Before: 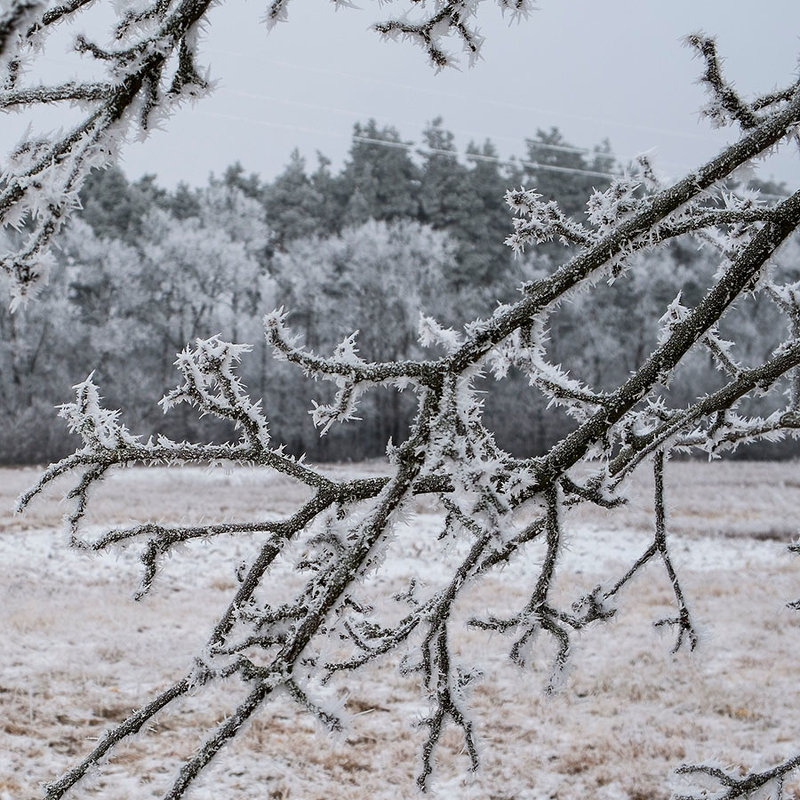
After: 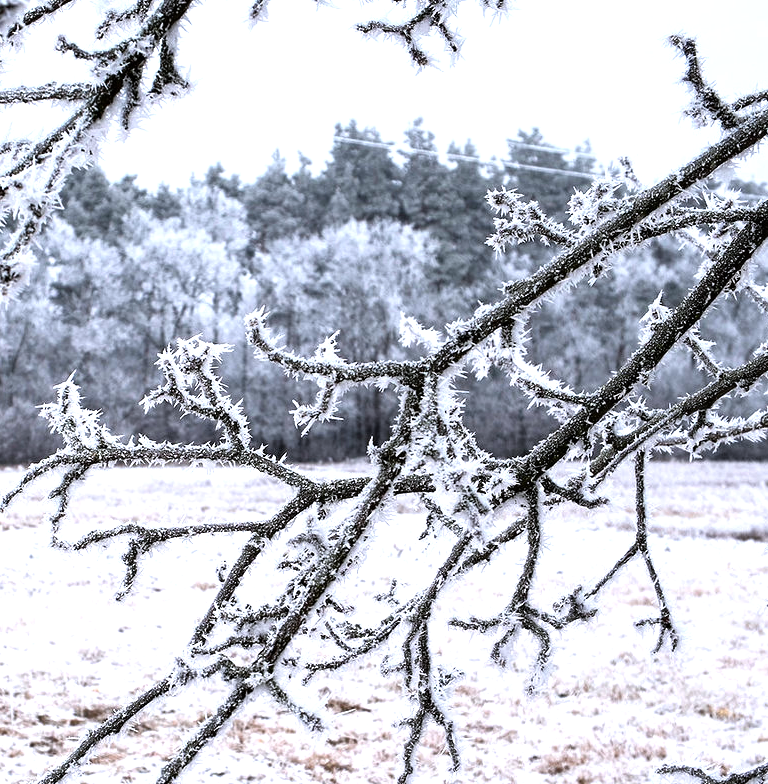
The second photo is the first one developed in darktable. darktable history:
shadows and highlights: shadows 36.19, highlights -26.91, soften with gaussian
crop and rotate: left 2.617%, right 1.26%, bottom 1.991%
color calibration: illuminant as shot in camera, x 0.358, y 0.373, temperature 4628.91 K
tone equalizer: -8 EV -1.07 EV, -7 EV -0.979 EV, -6 EV -0.845 EV, -5 EV -0.598 EV, -3 EV 0.561 EV, -2 EV 0.872 EV, -1 EV 0.992 EV, +0 EV 1.08 EV
